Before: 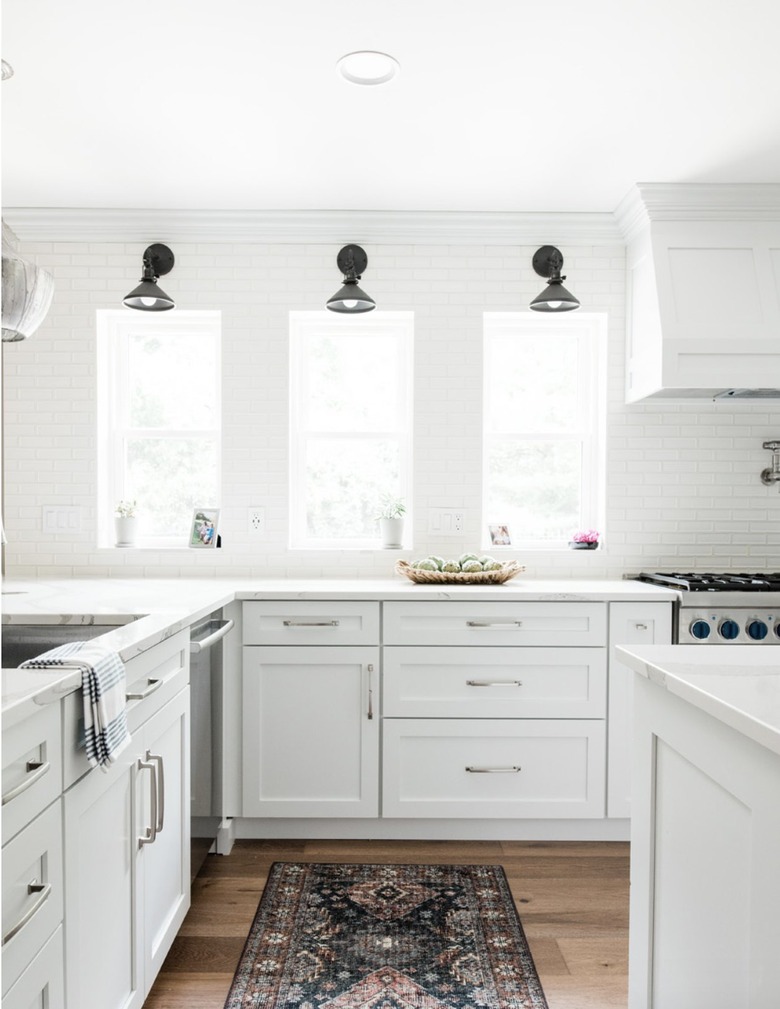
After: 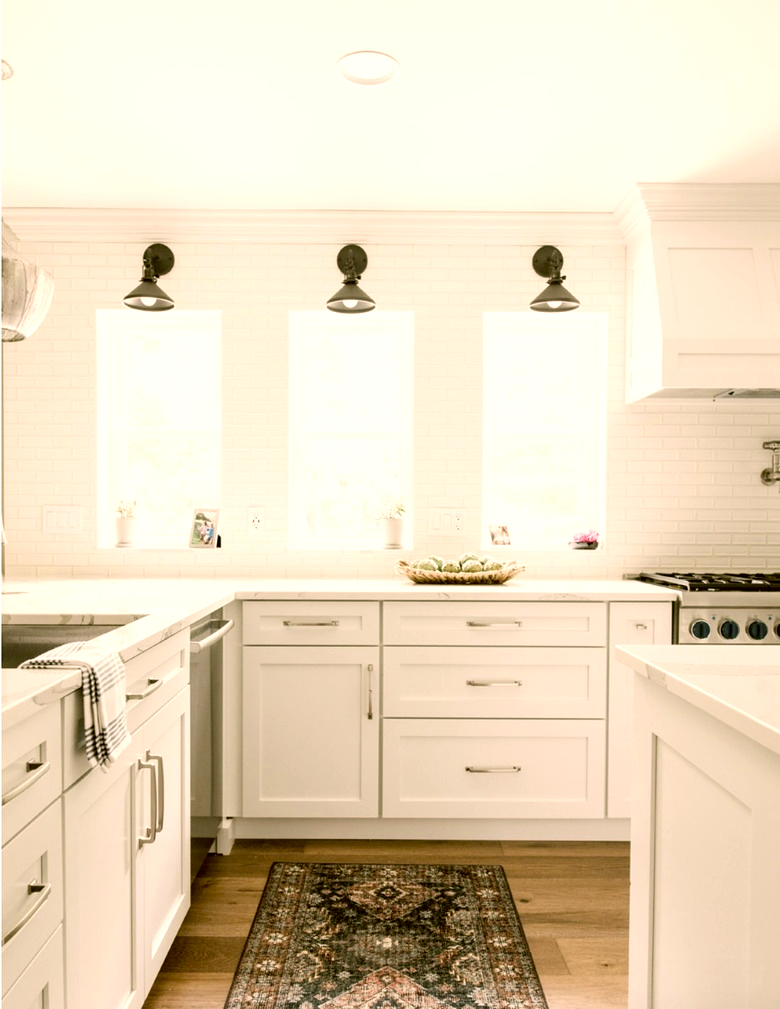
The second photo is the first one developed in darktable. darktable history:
color correction: highlights a* 8.2, highlights b* 15.3, shadows a* -0.48, shadows b* 27.02
exposure: black level correction 0.005, exposure 0.276 EV, compensate highlight preservation false
